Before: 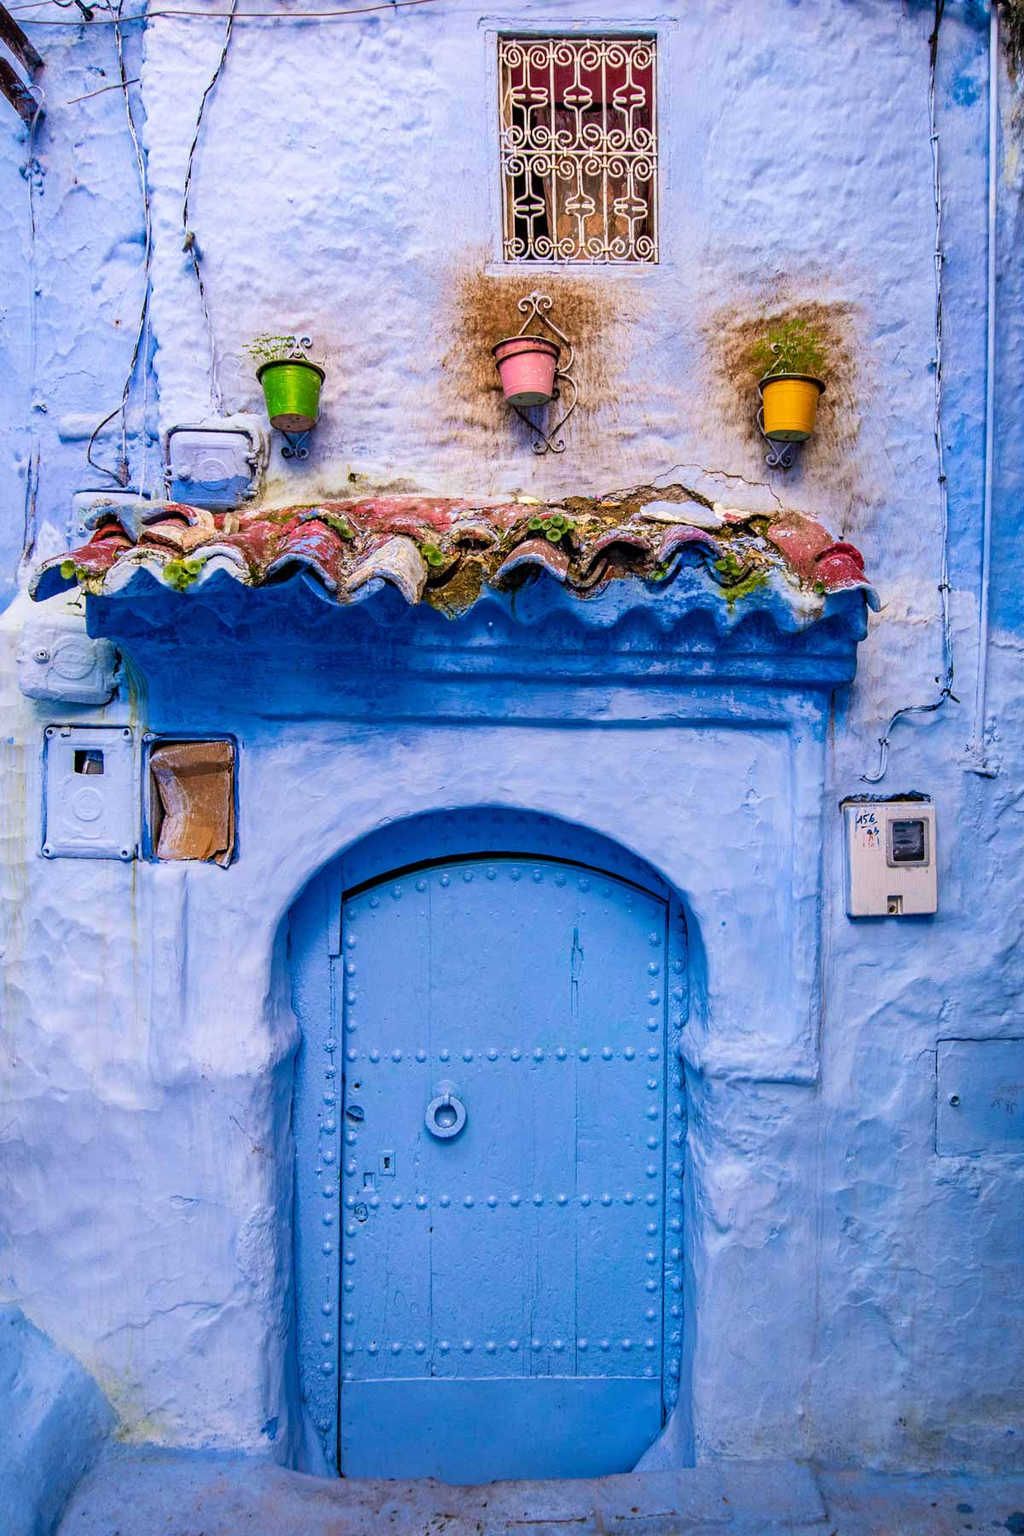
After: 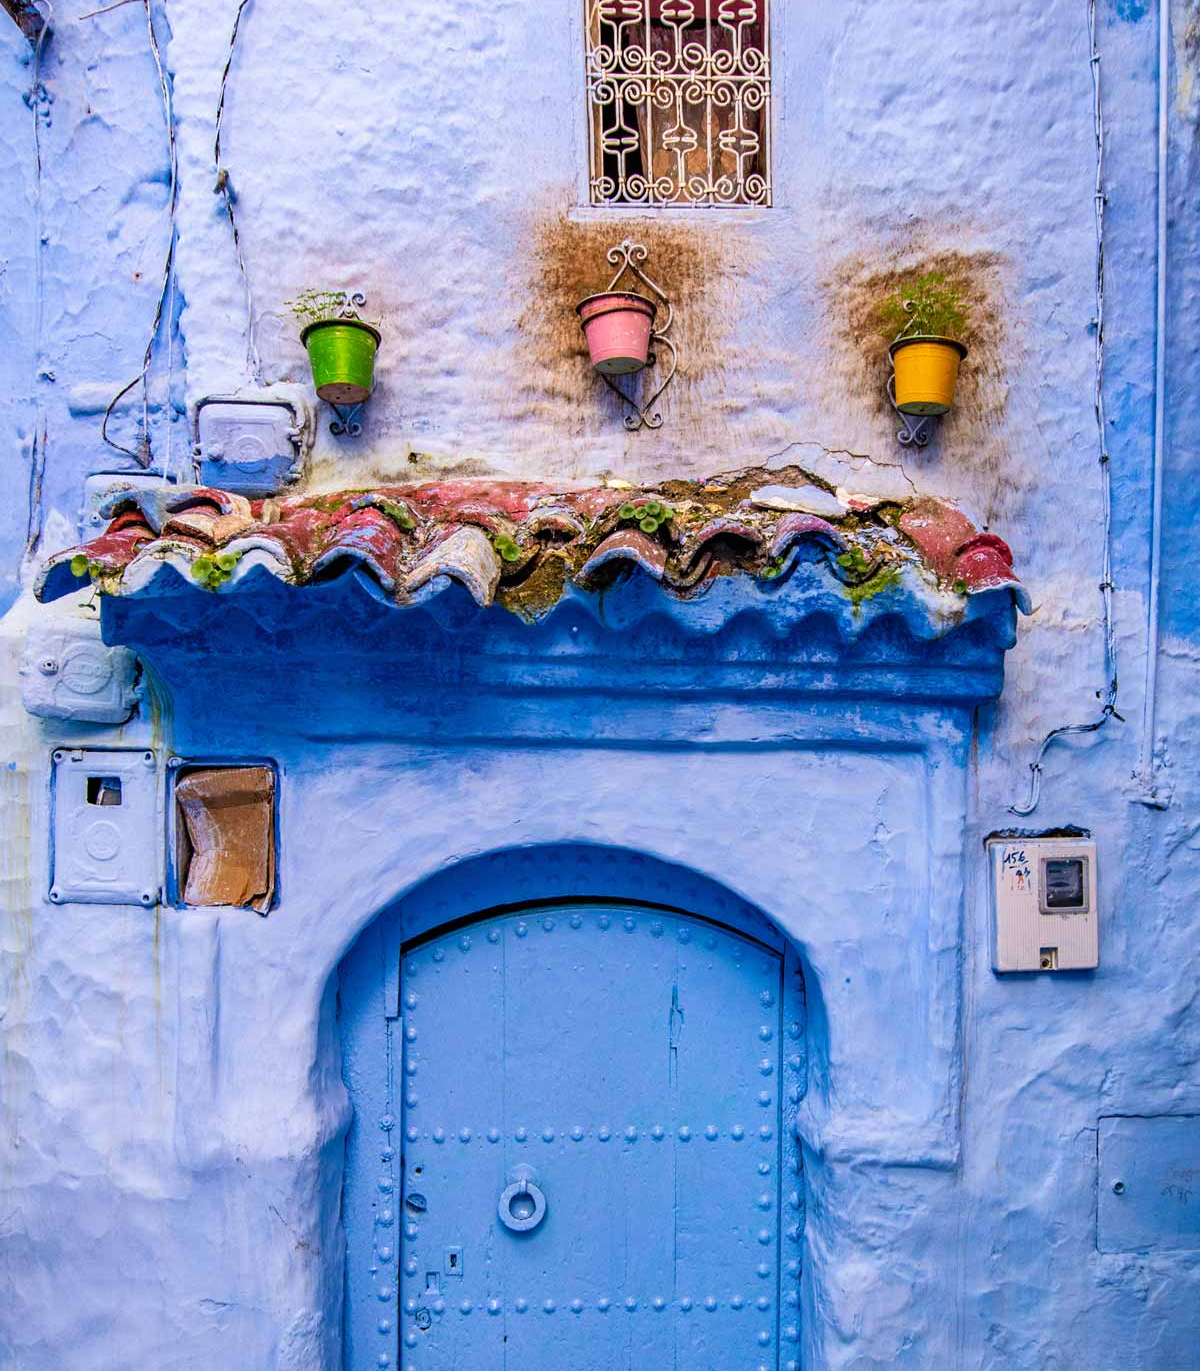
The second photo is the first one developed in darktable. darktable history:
crop: top 5.682%, bottom 18.149%
